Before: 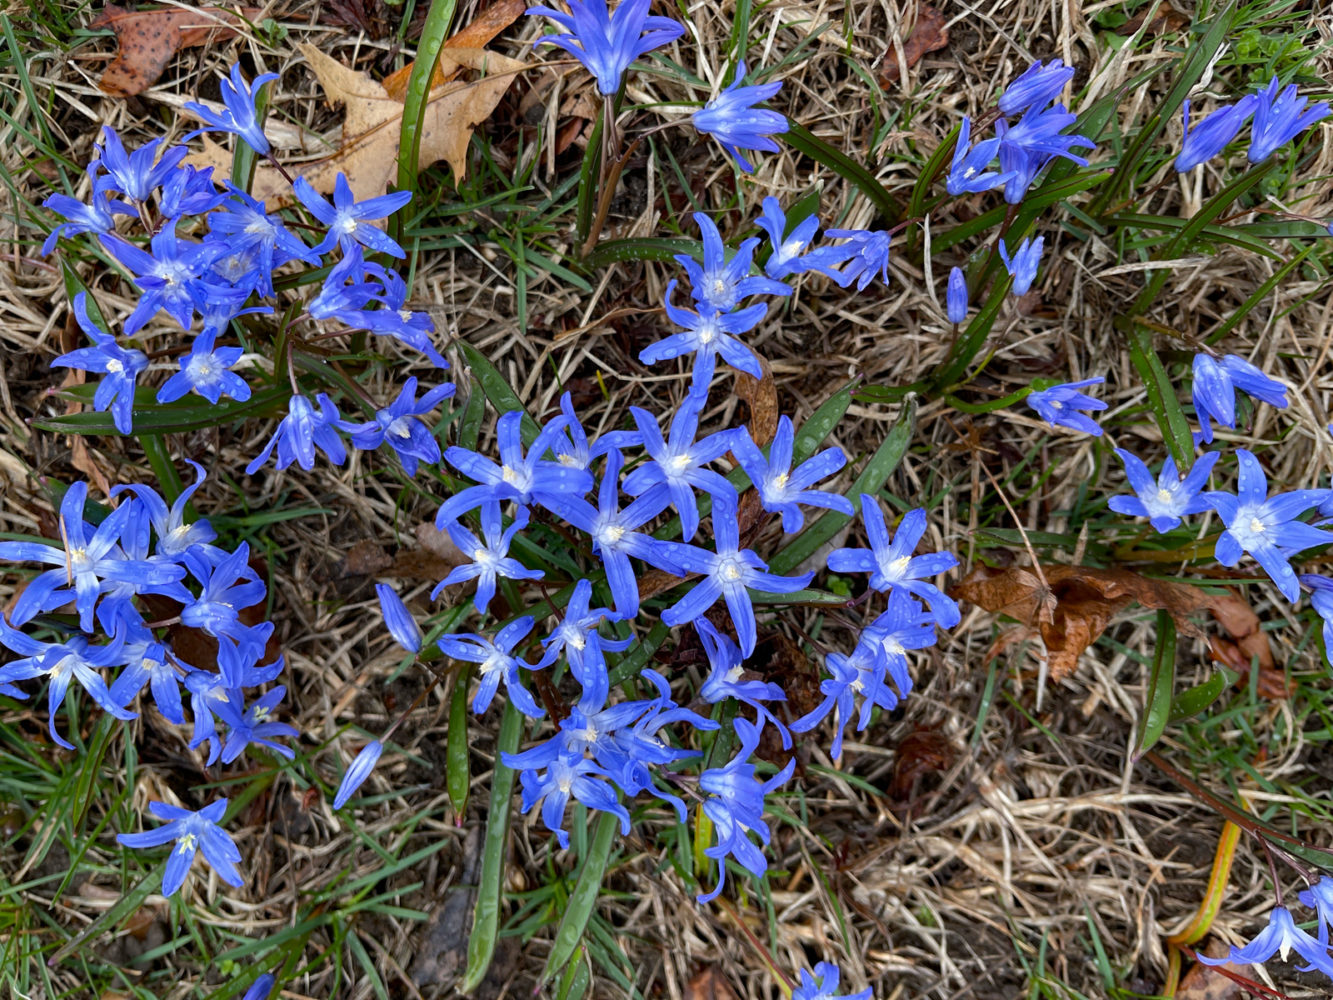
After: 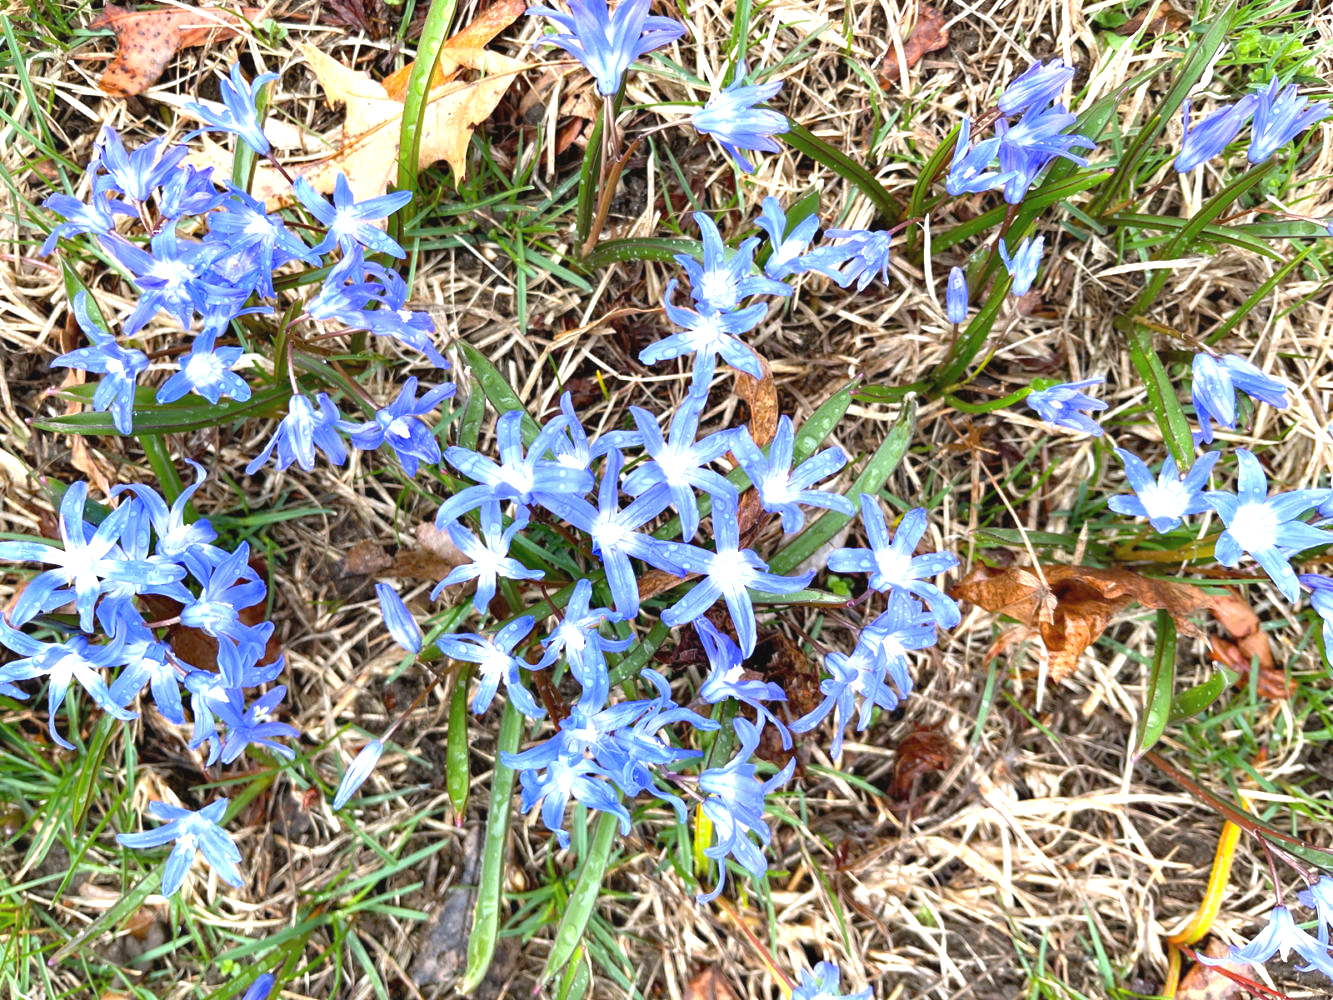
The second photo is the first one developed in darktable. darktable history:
exposure: black level correction 0, exposure 1.75 EV, compensate exposure bias true, compensate highlight preservation false
contrast equalizer: octaves 7, y [[0.6 ×6], [0.55 ×6], [0 ×6], [0 ×6], [0 ×6]], mix -0.2
